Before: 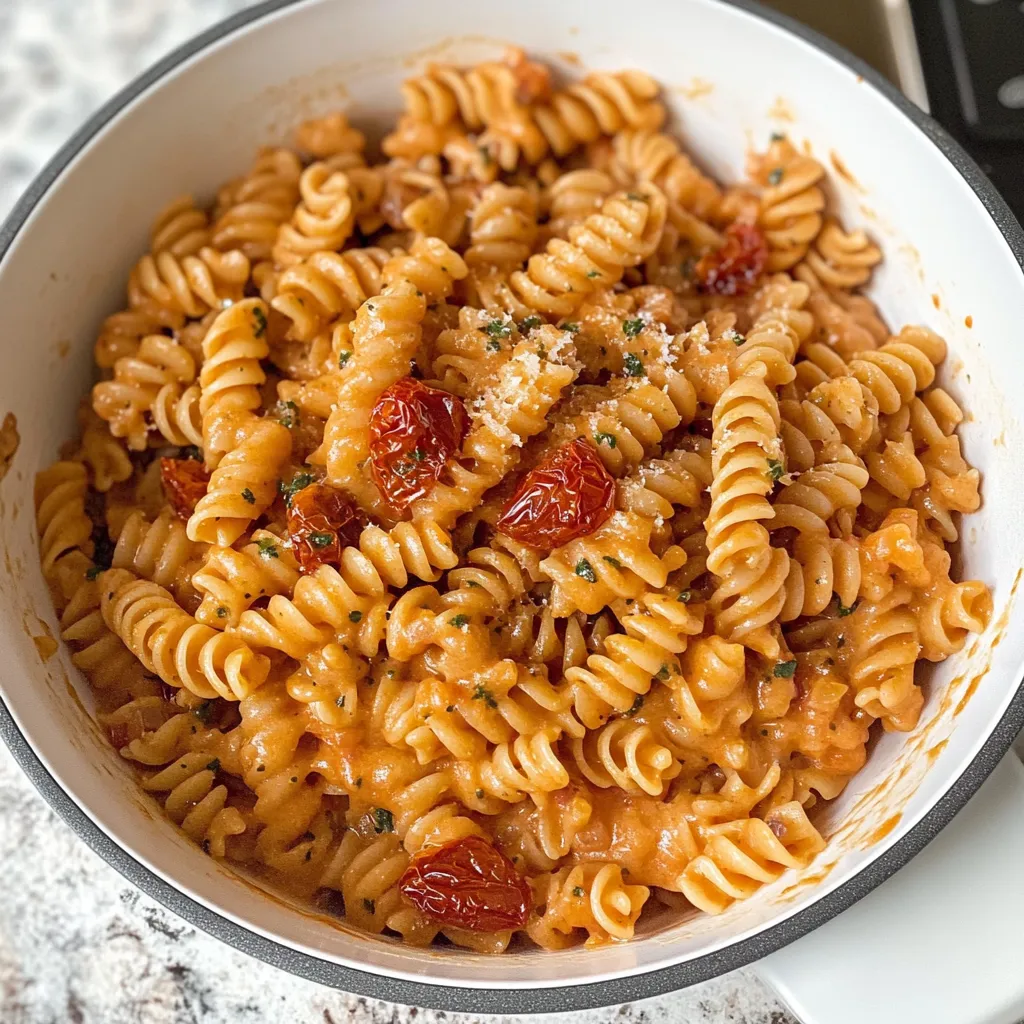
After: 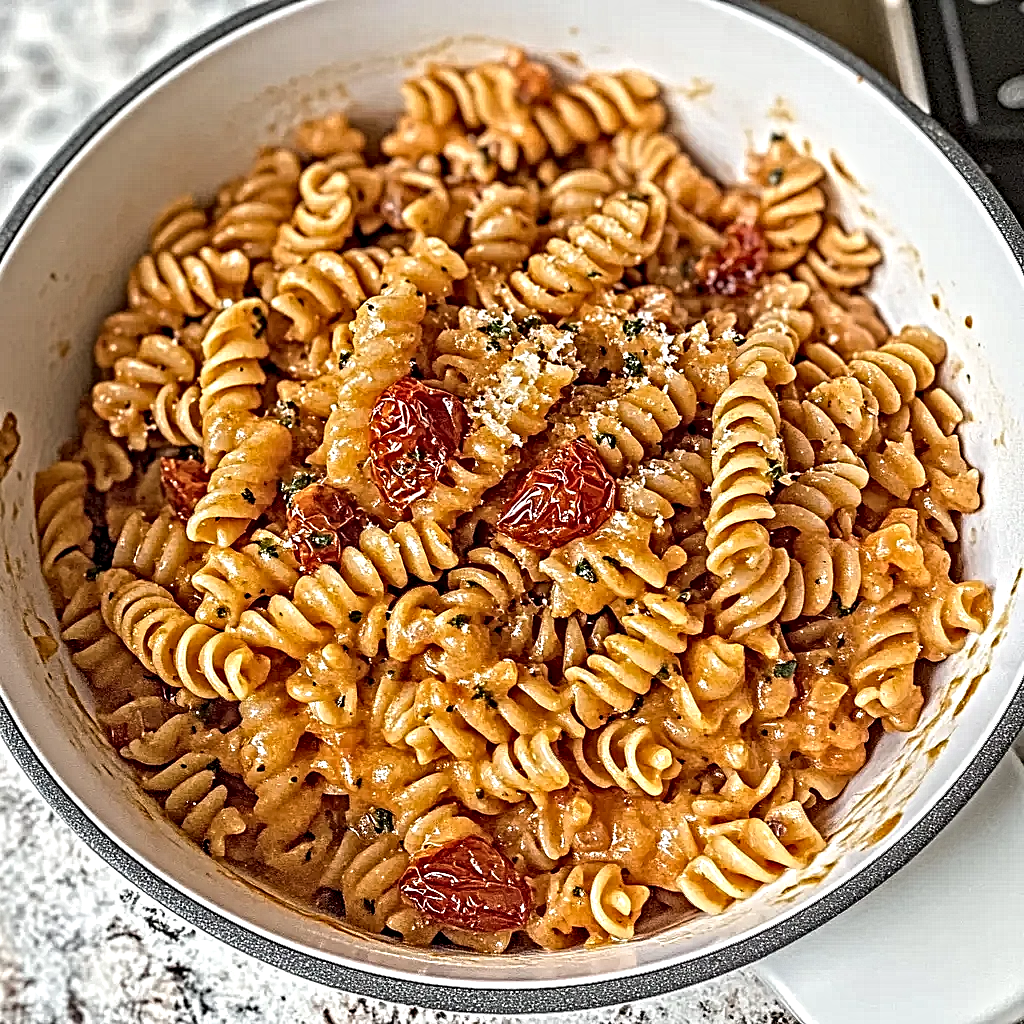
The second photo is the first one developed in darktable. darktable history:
contrast equalizer: y [[0.406, 0.494, 0.589, 0.753, 0.877, 0.999], [0.5 ×6], [0.5 ×6], [0 ×6], [0 ×6]]
